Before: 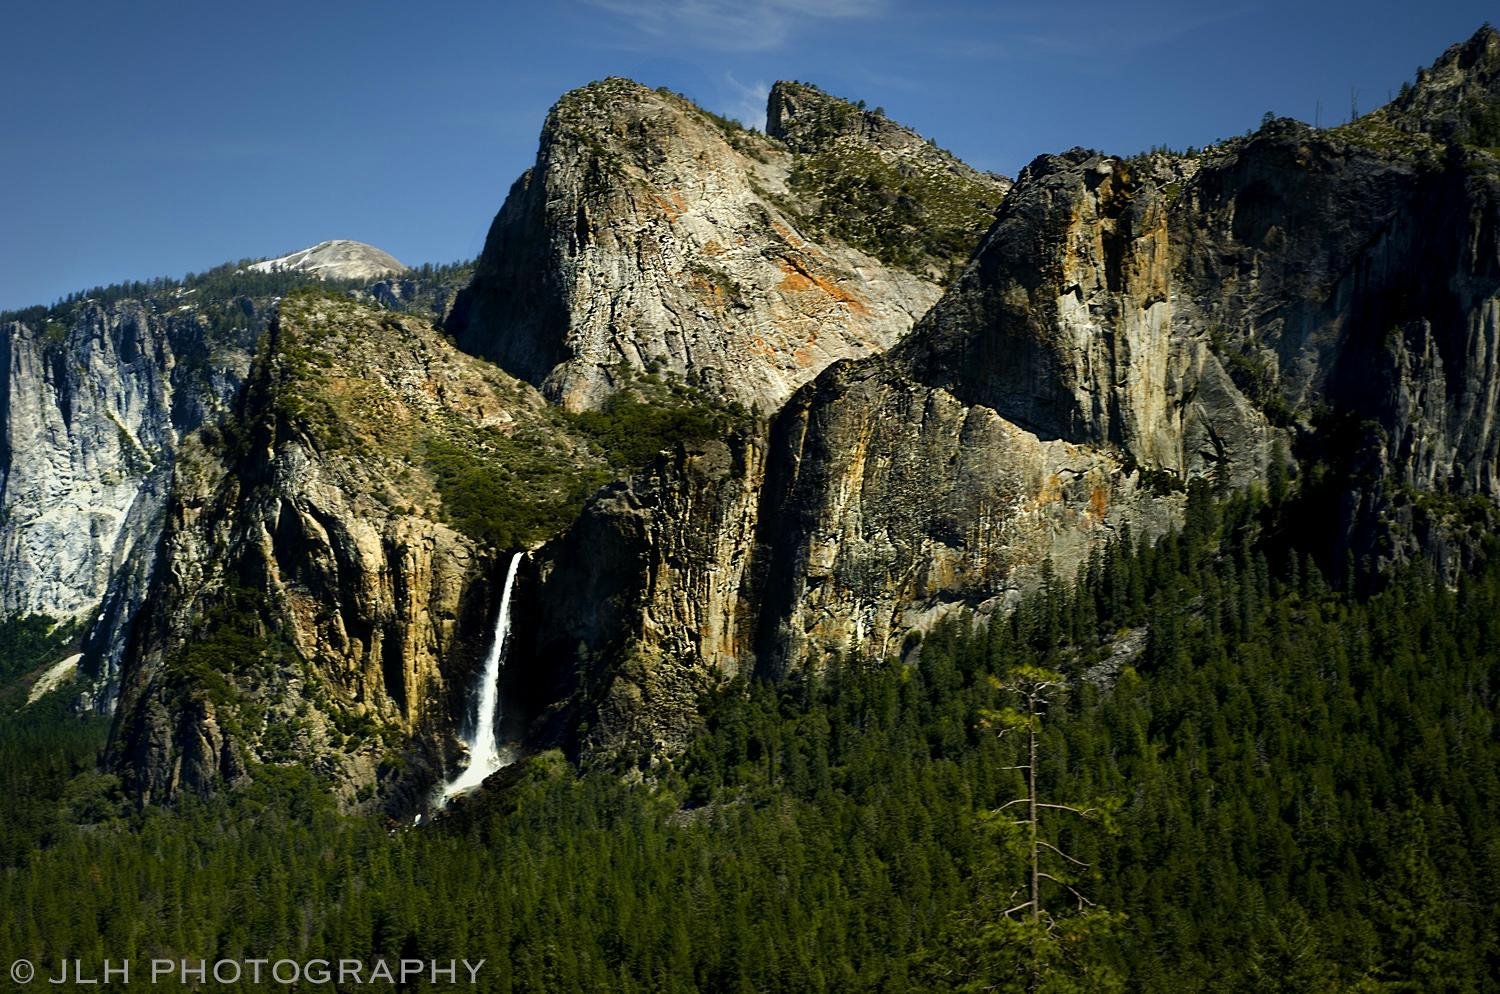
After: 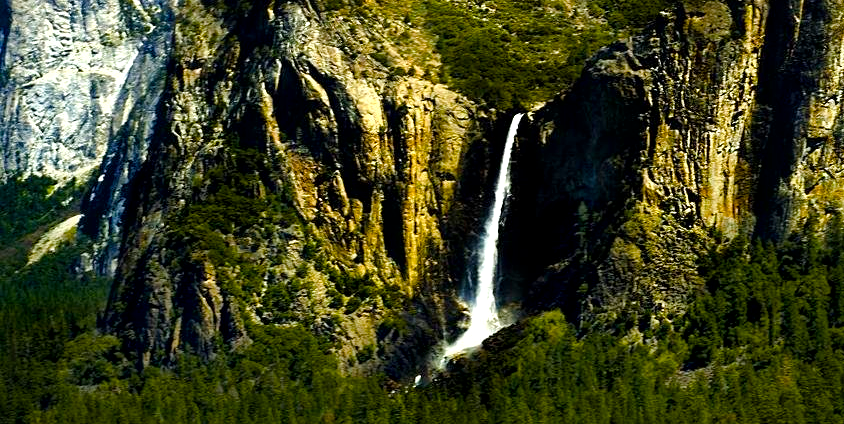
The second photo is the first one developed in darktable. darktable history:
color correction: highlights a* 0.068, highlights b* -0.709
exposure: compensate highlight preservation false
local contrast: mode bilateral grid, contrast 21, coarseness 50, detail 144%, midtone range 0.2
crop: top 44.236%, right 43.699%, bottom 13.044%
color balance rgb: power › hue 208.02°, perceptual saturation grading › global saturation 40.821%, perceptual saturation grading › highlights -25.701%, perceptual saturation grading › mid-tones 34.34%, perceptual saturation grading › shadows 34.85%, perceptual brilliance grading › global brilliance 9.362%, global vibrance 20%
